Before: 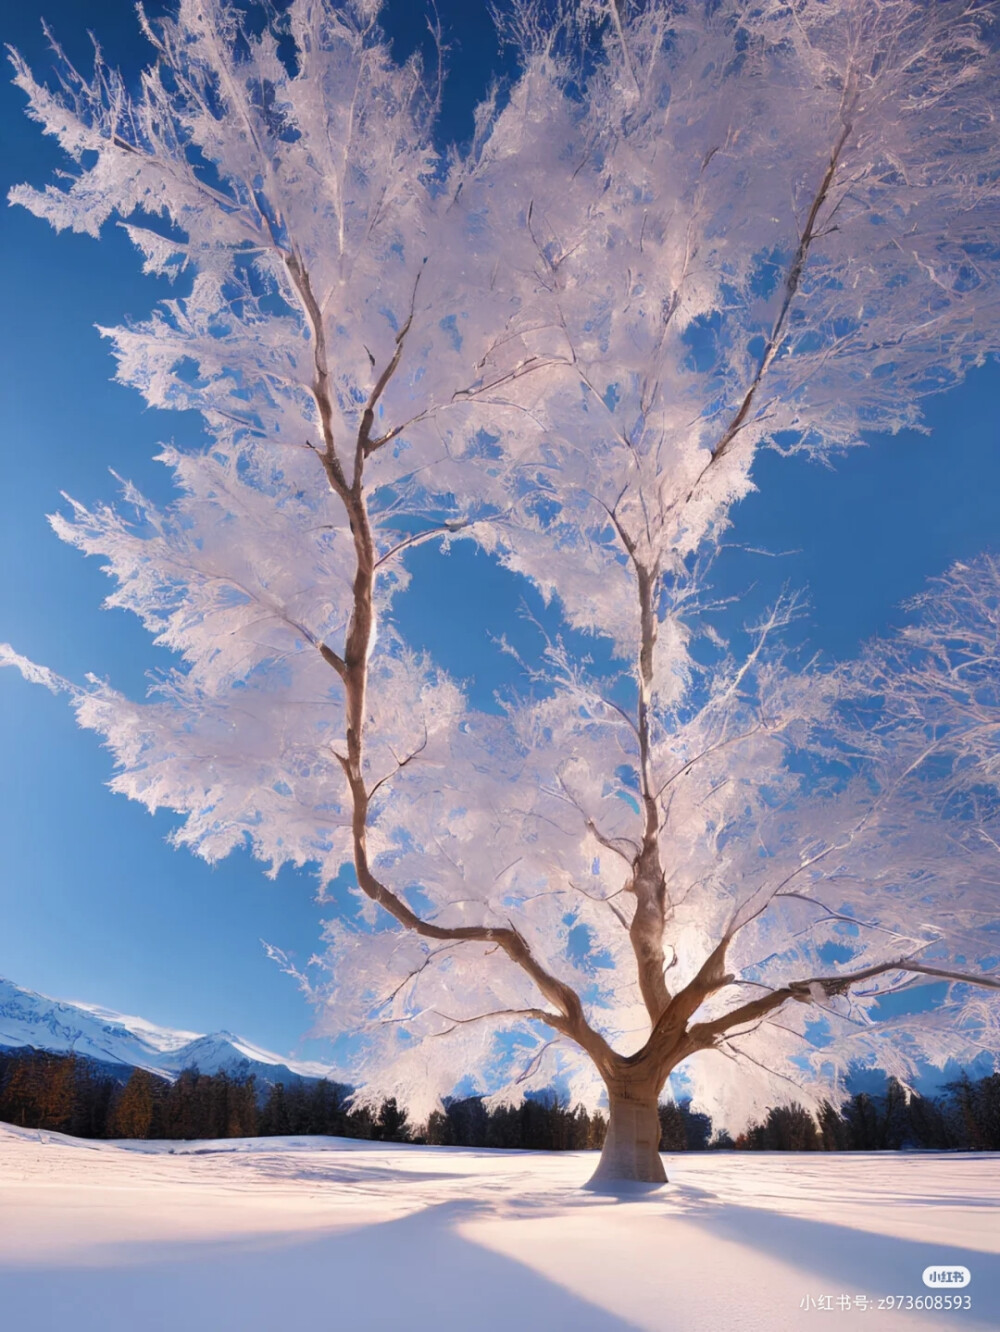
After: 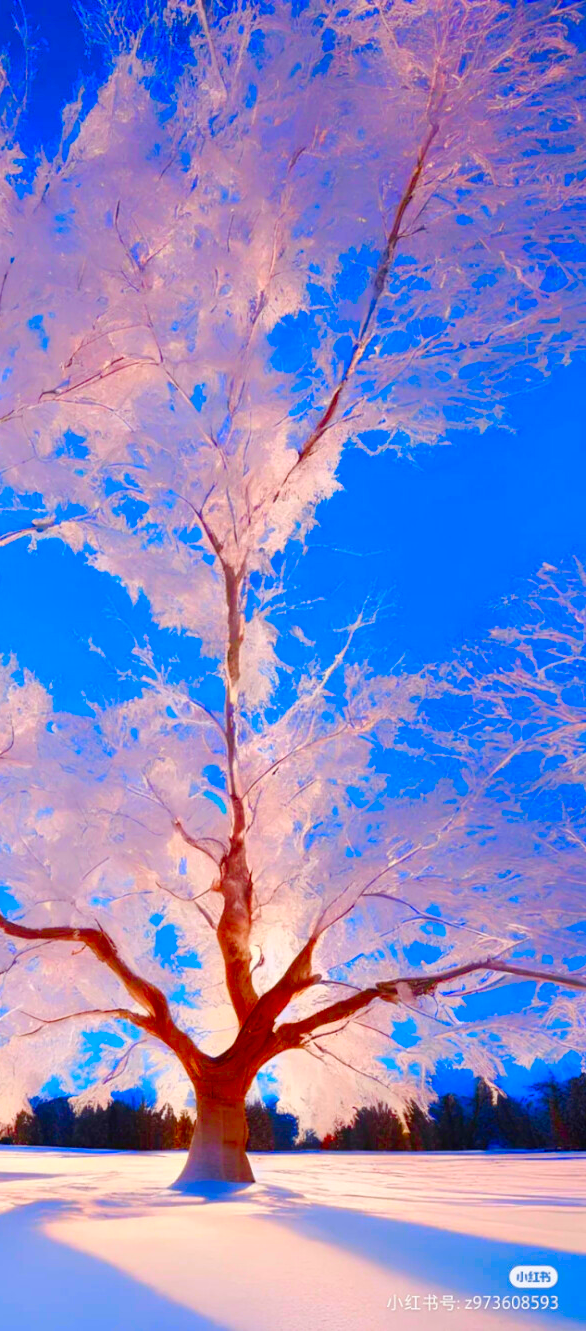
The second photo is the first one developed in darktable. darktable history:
crop: left 41.392%
color correction: highlights b* -0.058, saturation 2.14
color balance rgb: linear chroma grading › shadows 31.814%, linear chroma grading › global chroma -2.618%, linear chroma grading › mid-tones 3.605%, perceptual saturation grading › global saturation 45.893%, perceptual saturation grading › highlights -50.094%, perceptual saturation grading › shadows 31.194%
